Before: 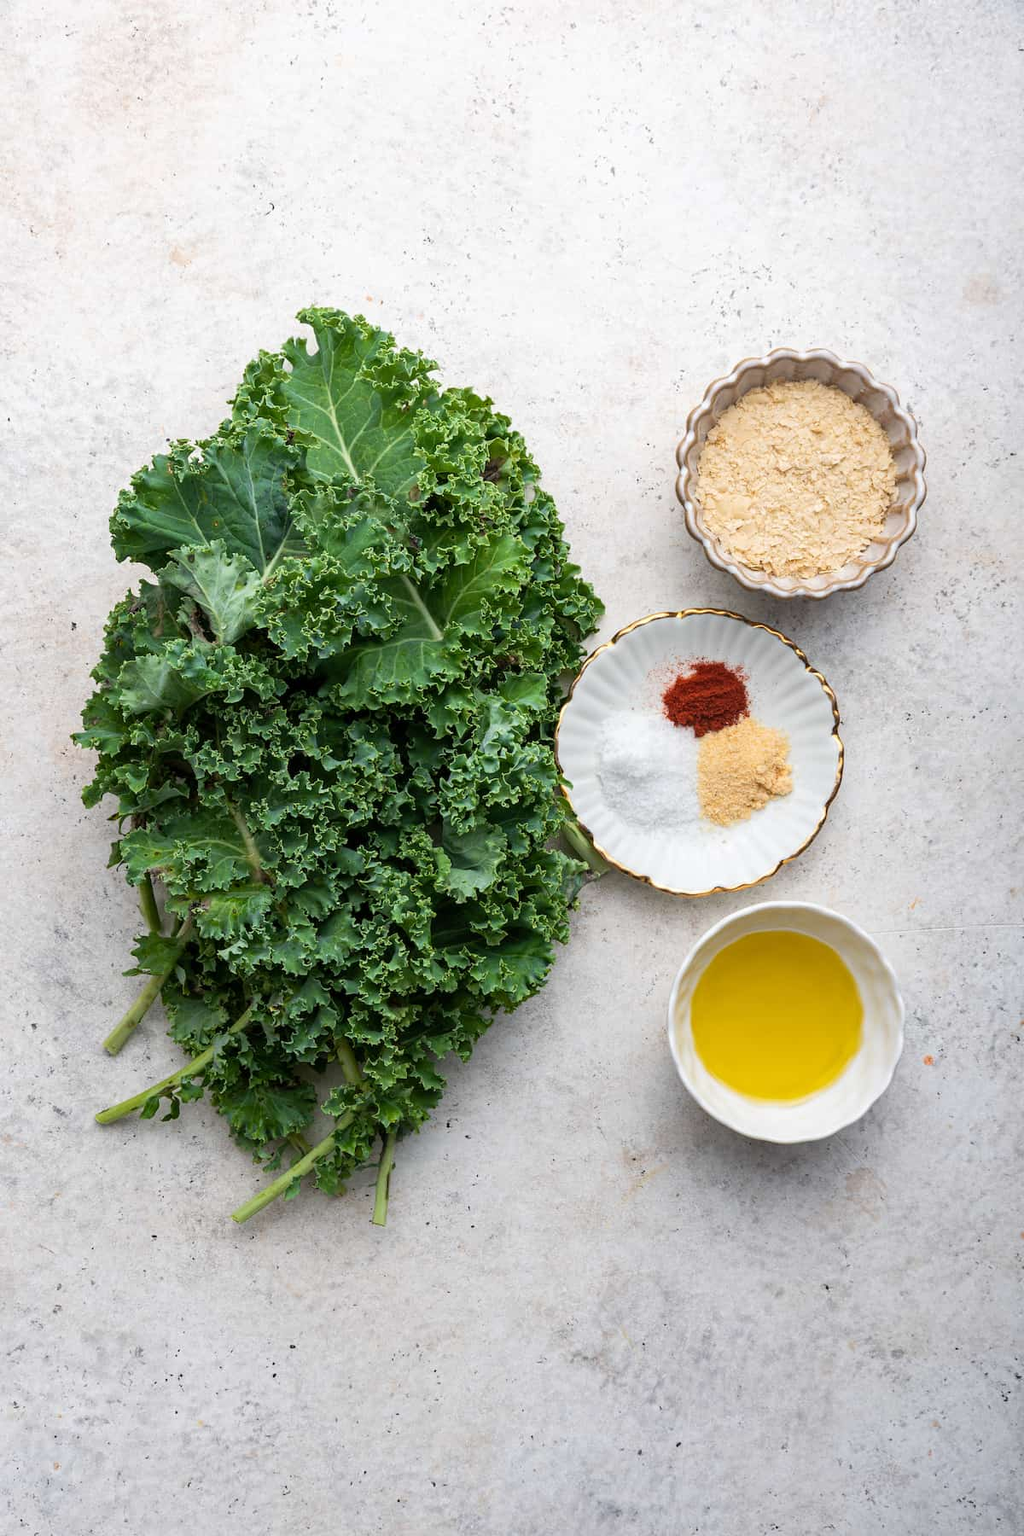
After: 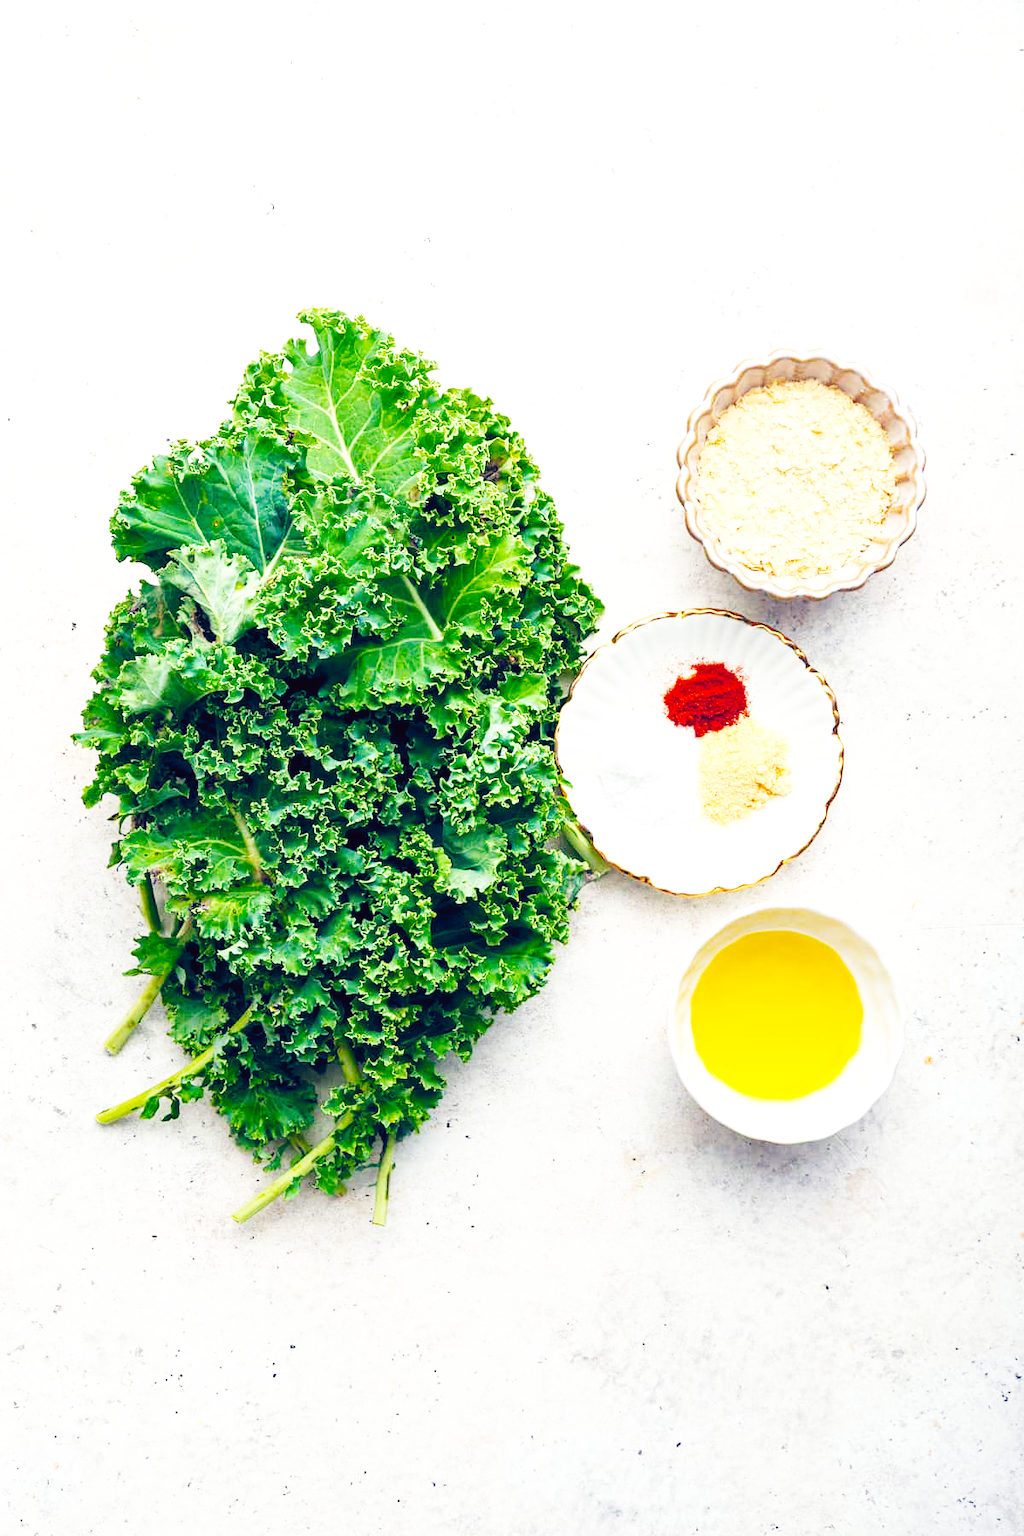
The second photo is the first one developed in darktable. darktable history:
exposure: exposure 0.202 EV, compensate highlight preservation false
base curve: curves: ch0 [(0, 0.003) (0.001, 0.002) (0.006, 0.004) (0.02, 0.022) (0.048, 0.086) (0.094, 0.234) (0.162, 0.431) (0.258, 0.629) (0.385, 0.8) (0.548, 0.918) (0.751, 0.988) (1, 1)], preserve colors none
color balance rgb: highlights gain › luminance 5.93%, highlights gain › chroma 2.603%, highlights gain › hue 89.57°, global offset › luminance 0.376%, global offset › chroma 0.208%, global offset › hue 255.46°, perceptual saturation grading › global saturation 20%, perceptual saturation grading › highlights -14.134%, perceptual saturation grading › shadows 49.946%, global vibrance 20%
